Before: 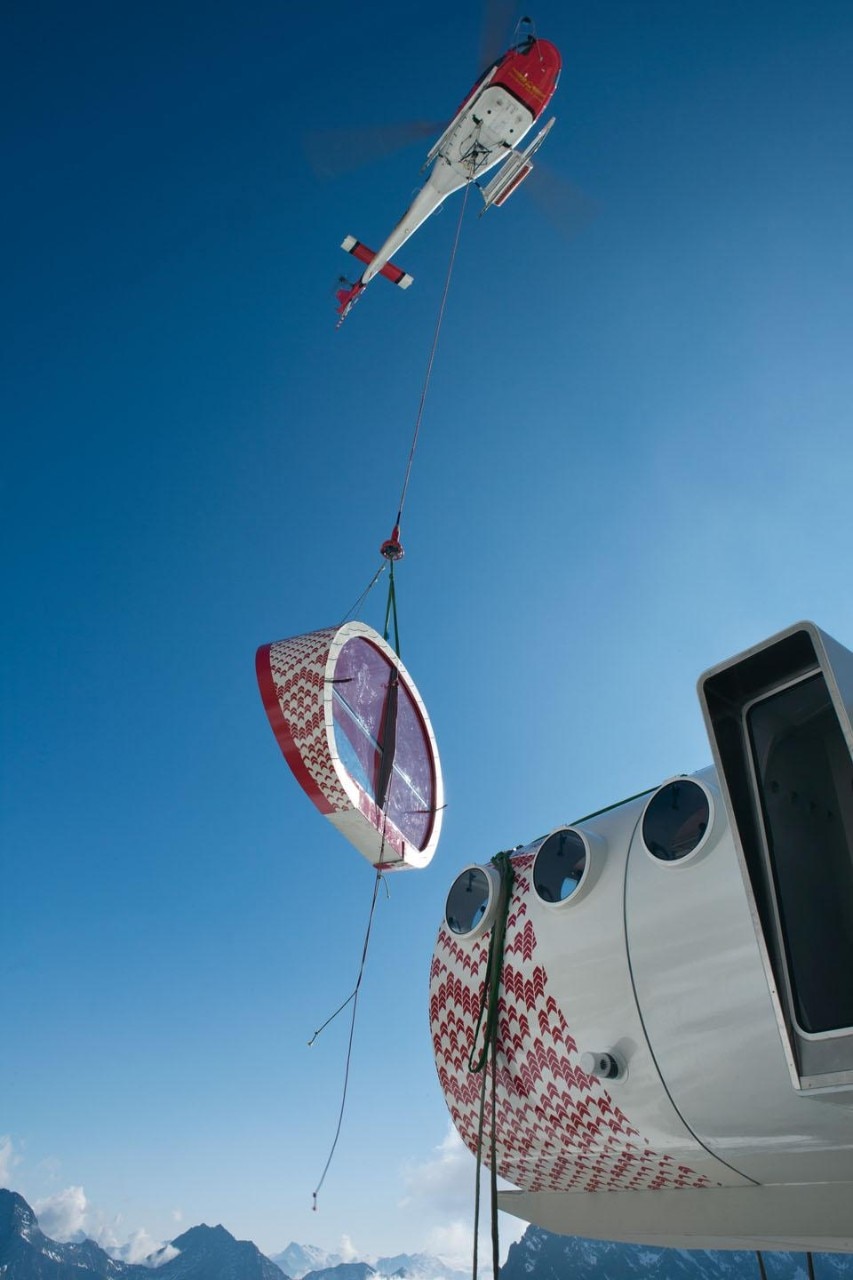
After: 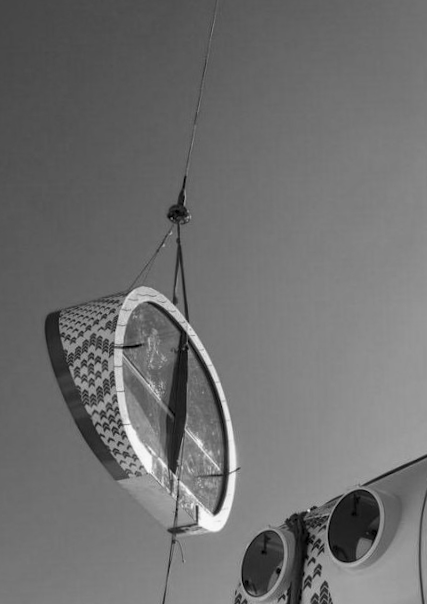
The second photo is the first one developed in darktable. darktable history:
rotate and perspective: rotation -1.42°, crop left 0.016, crop right 0.984, crop top 0.035, crop bottom 0.965
crop: left 25%, top 25%, right 25%, bottom 25%
shadows and highlights: radius 108.52, shadows 23.73, highlights -59.32, low approximation 0.01, soften with gaussian
local contrast: detail 130%
monochrome: a -92.57, b 58.91
color balance rgb: linear chroma grading › global chroma 9.31%, global vibrance 41.49%
